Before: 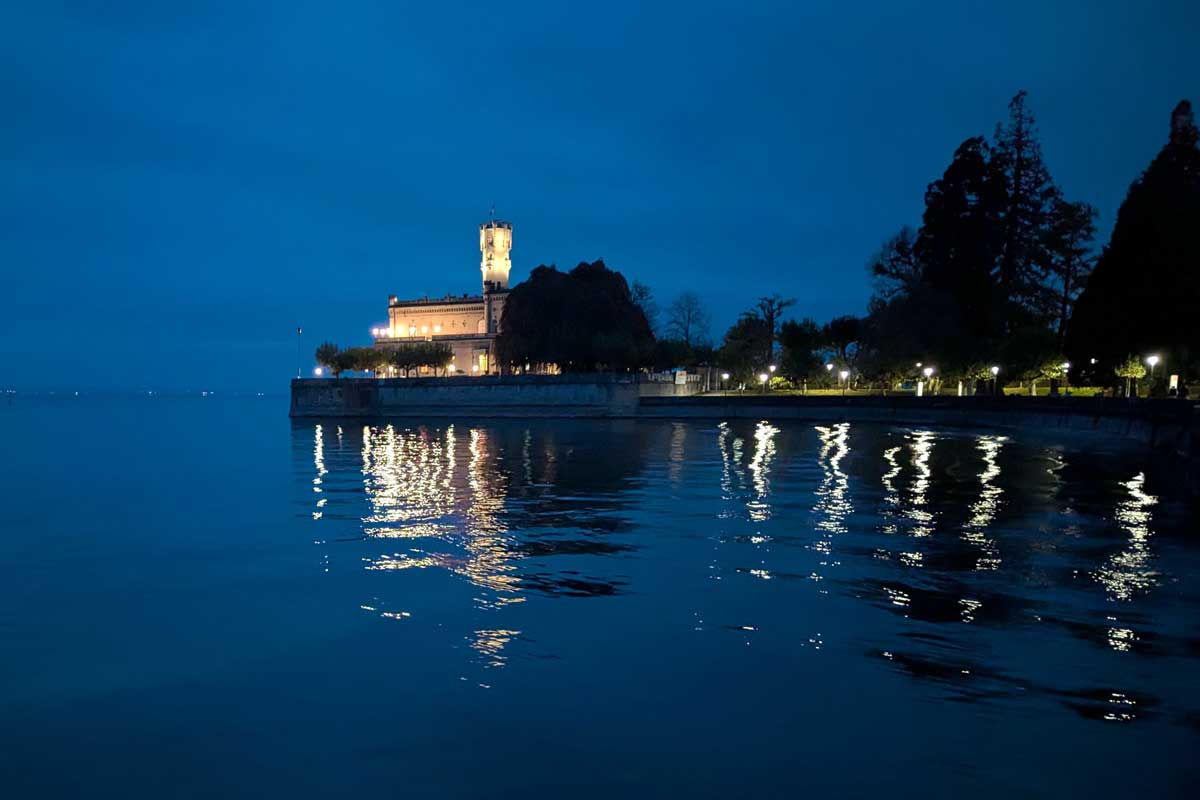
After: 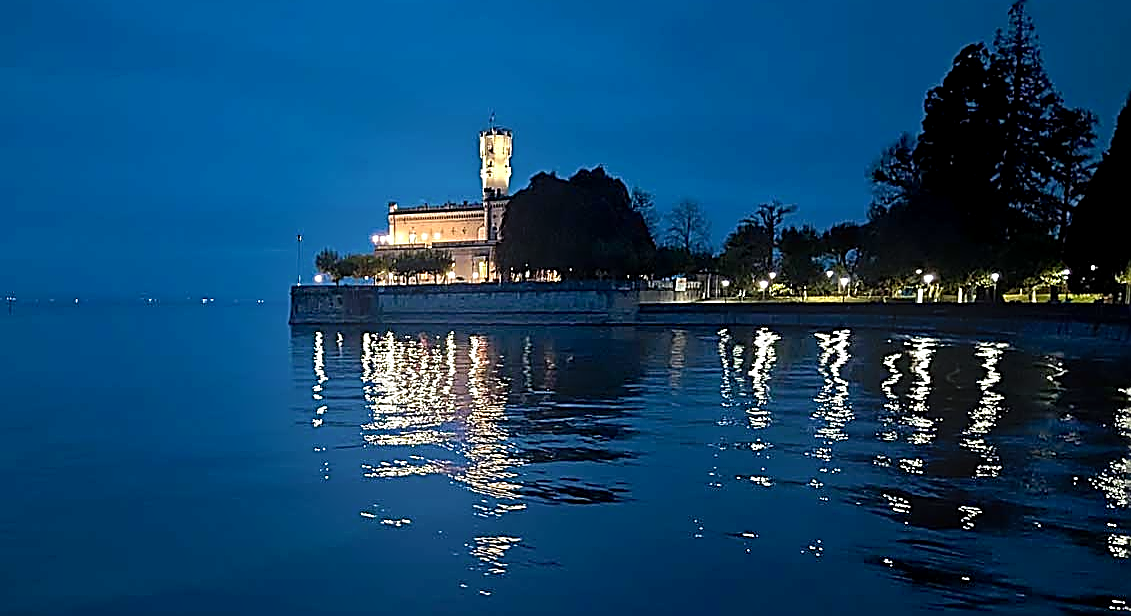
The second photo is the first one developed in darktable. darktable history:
crop and rotate: angle 0.03°, top 11.643%, right 5.651%, bottom 11.189%
exposure: black level correction 0.005, exposure 0.014 EV, compensate highlight preservation false
sharpen: amount 2
bloom: on, module defaults
